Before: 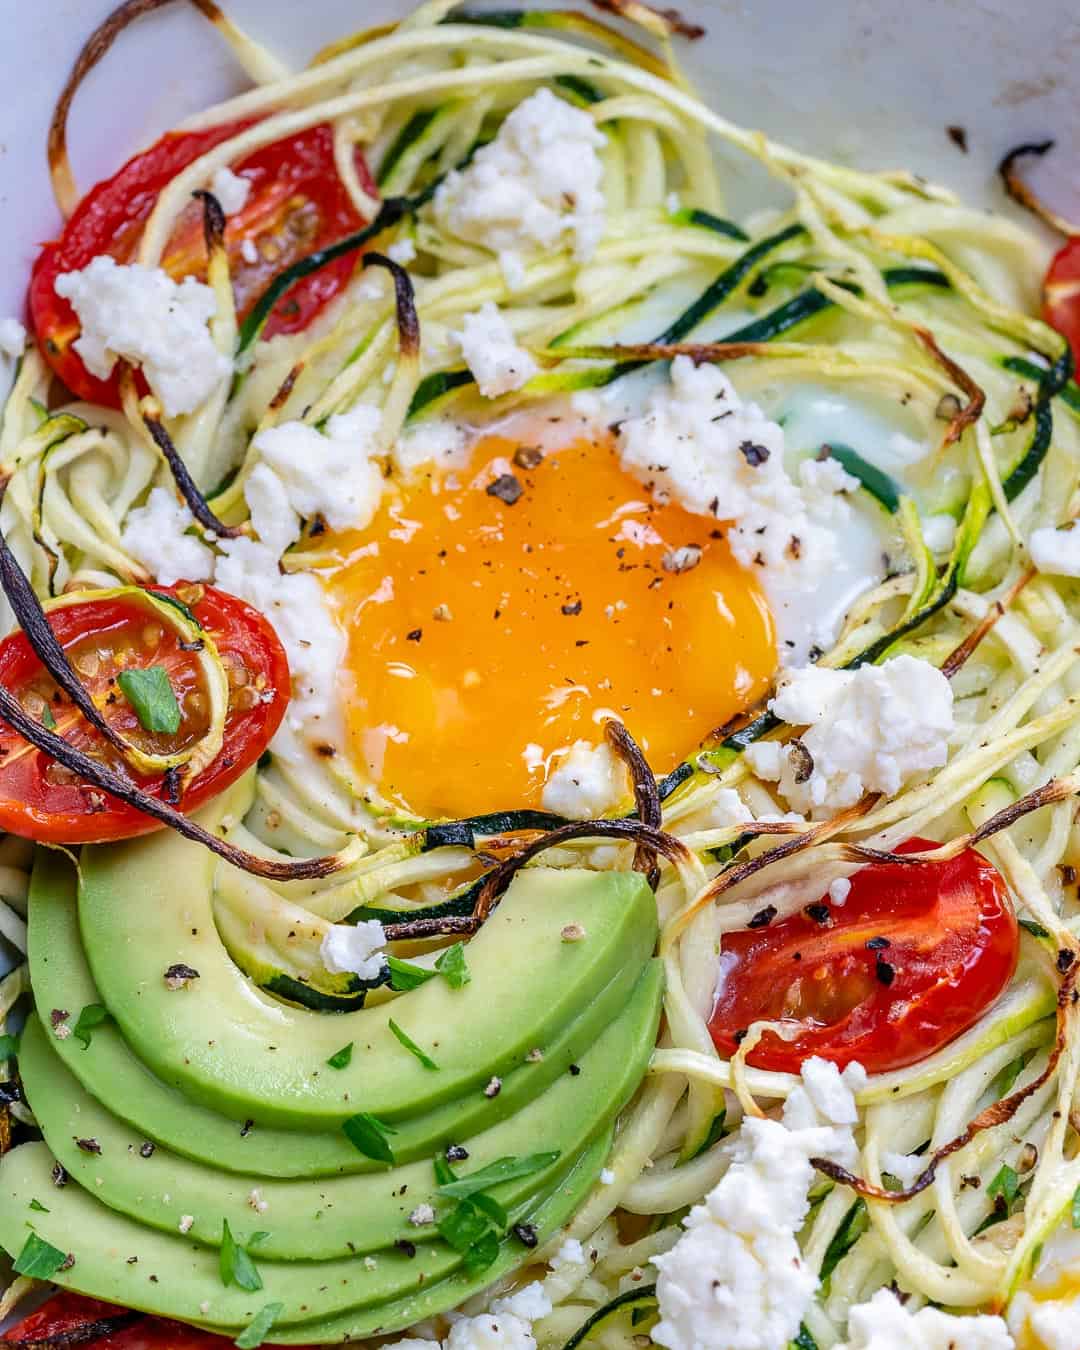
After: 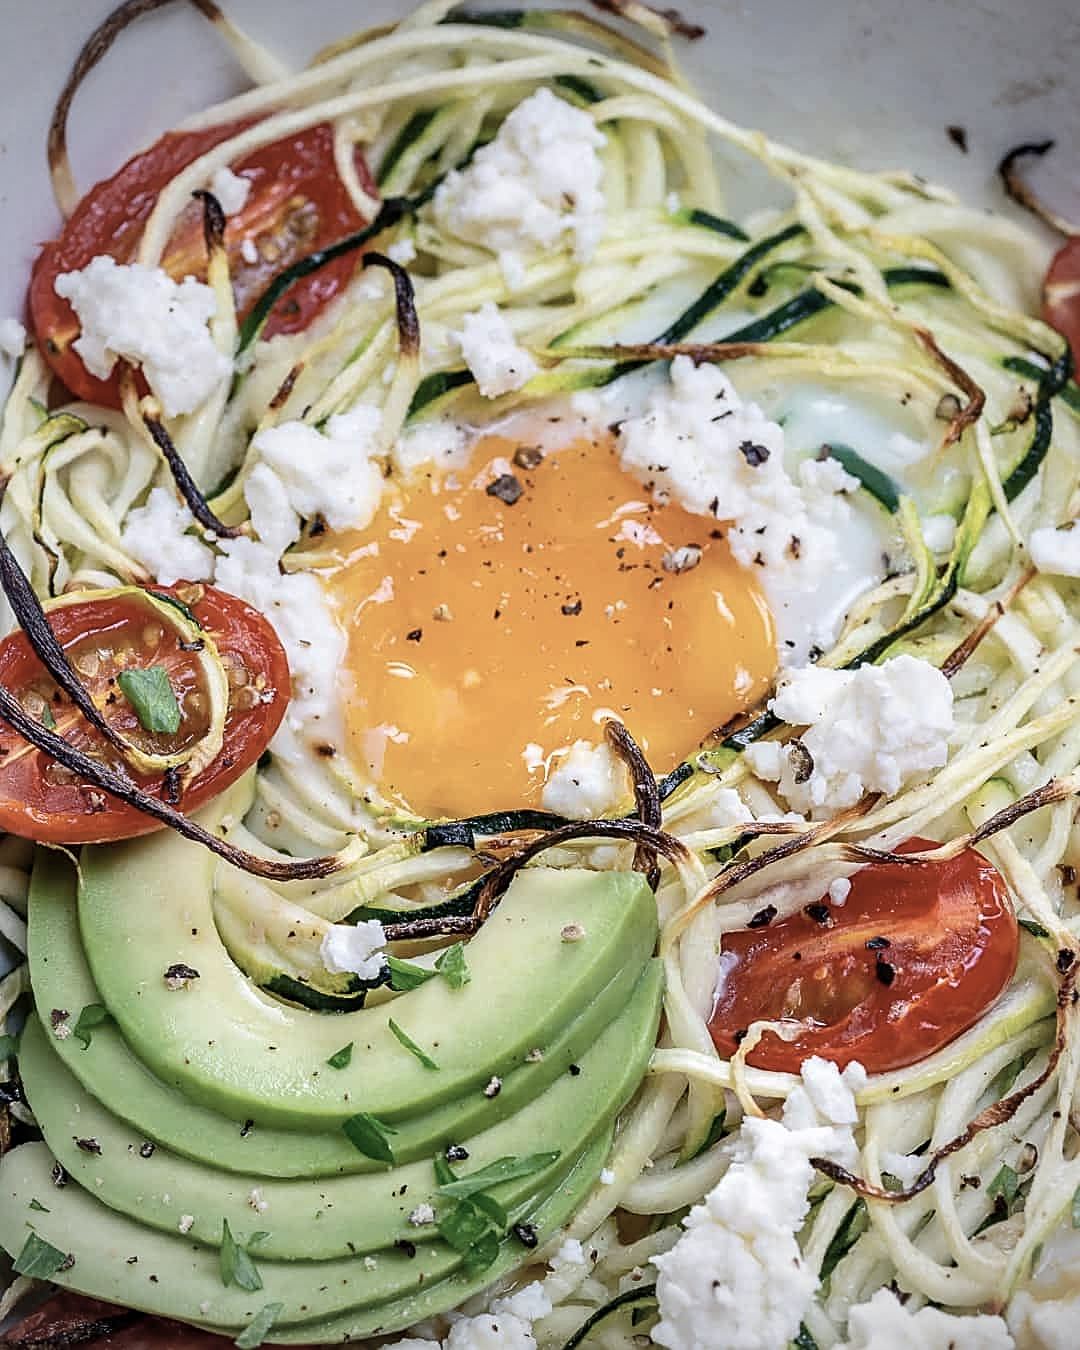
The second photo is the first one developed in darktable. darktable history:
vignetting: on, module defaults
contrast brightness saturation: contrast 0.102, saturation -0.36
sharpen: on, module defaults
